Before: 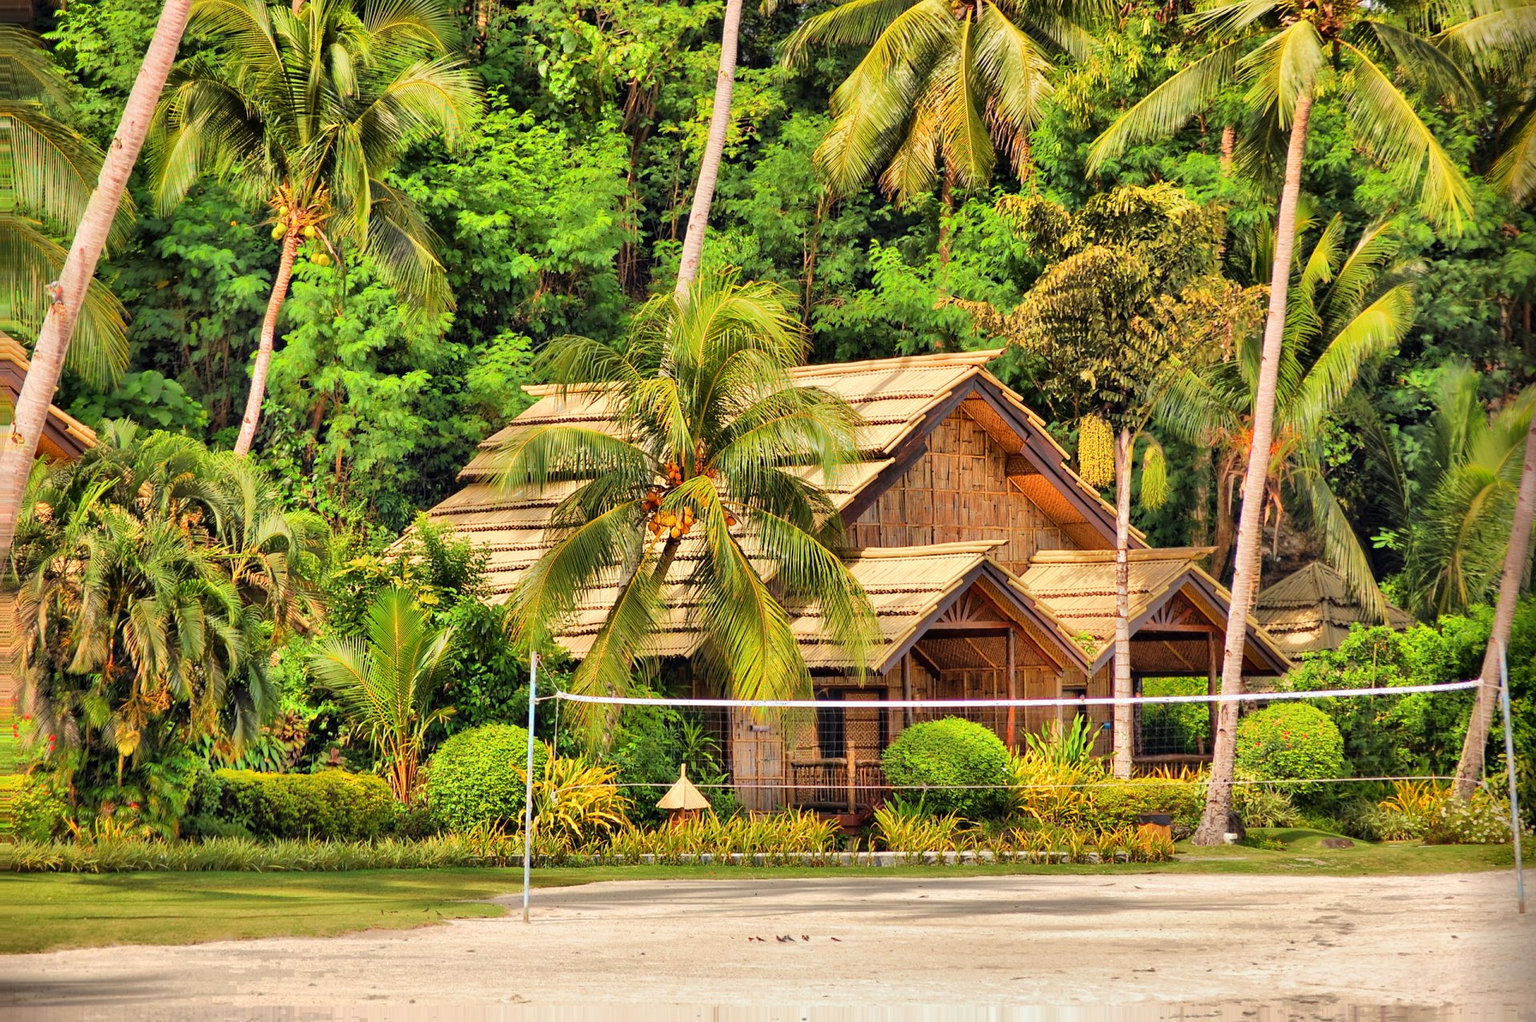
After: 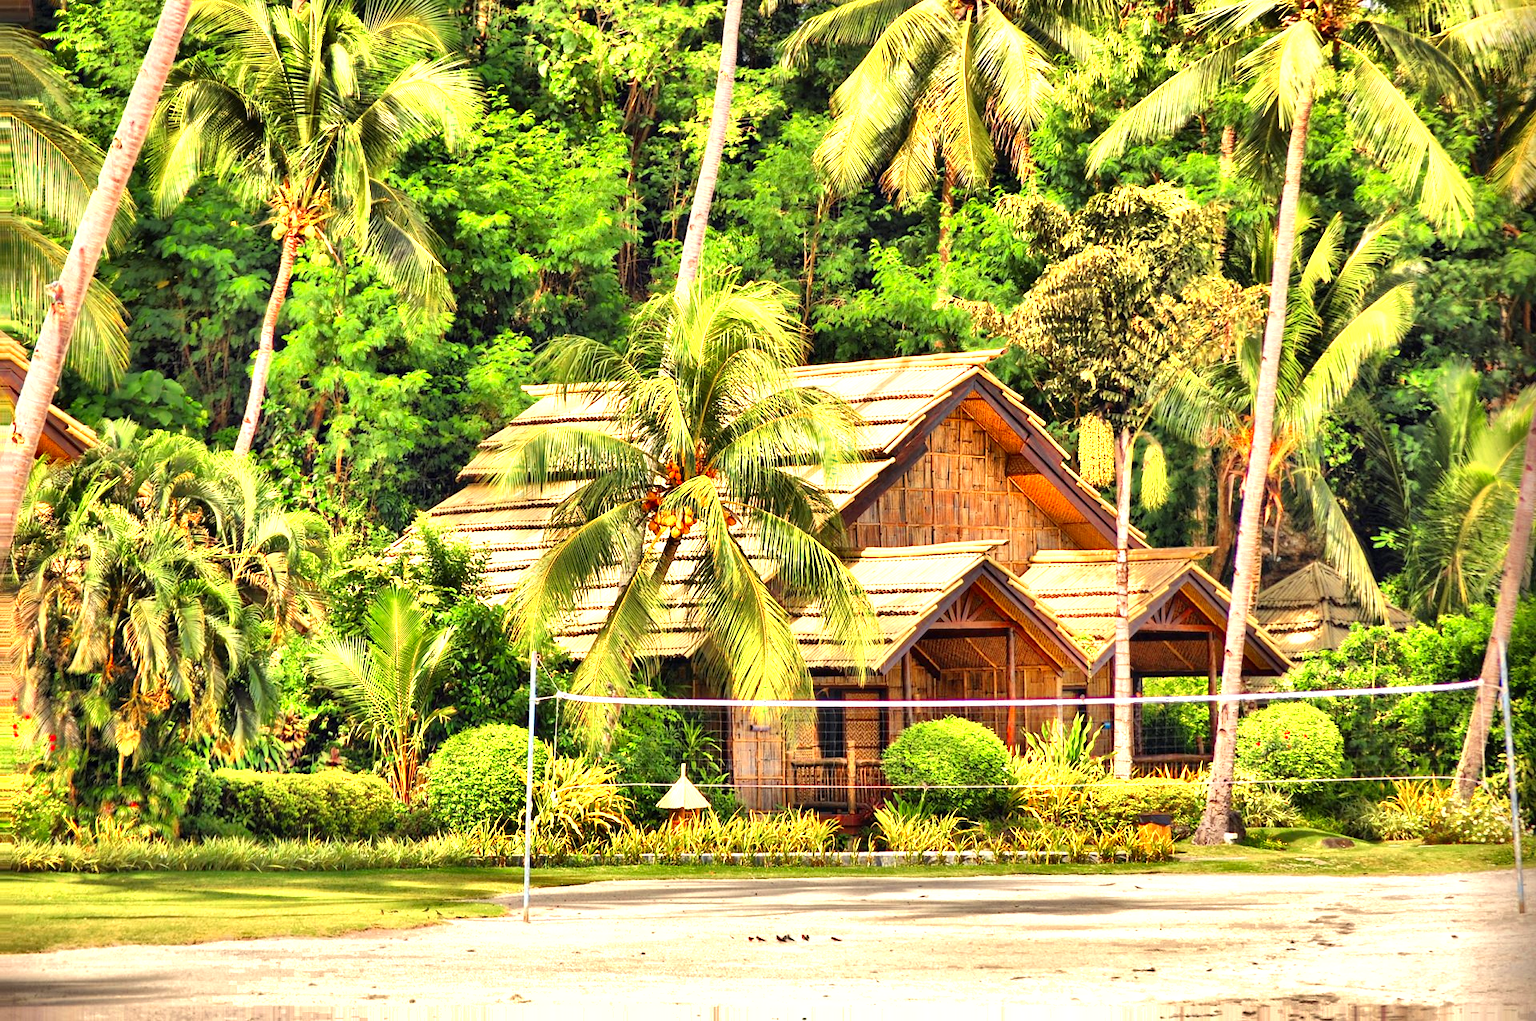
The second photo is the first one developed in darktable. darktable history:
shadows and highlights: soften with gaussian
color zones: curves: ch0 [(0.004, 0.305) (0.261, 0.623) (0.389, 0.399) (0.708, 0.571) (0.947, 0.34)]; ch1 [(0.025, 0.645) (0.229, 0.584) (0.326, 0.551) (0.484, 0.262) (0.757, 0.643)]
exposure: black level correction 0, exposure 0.5 EV, compensate highlight preservation false
